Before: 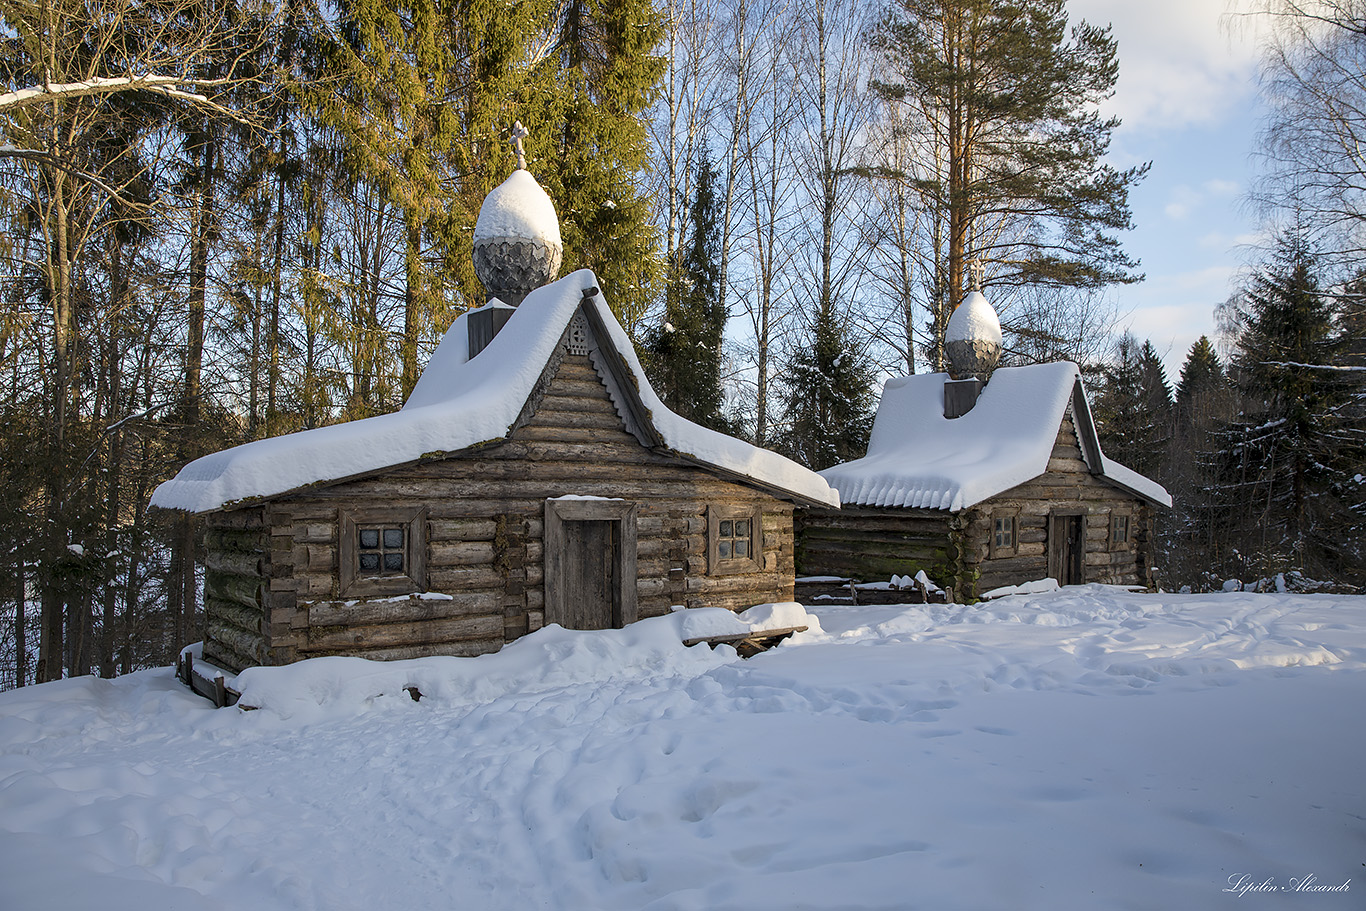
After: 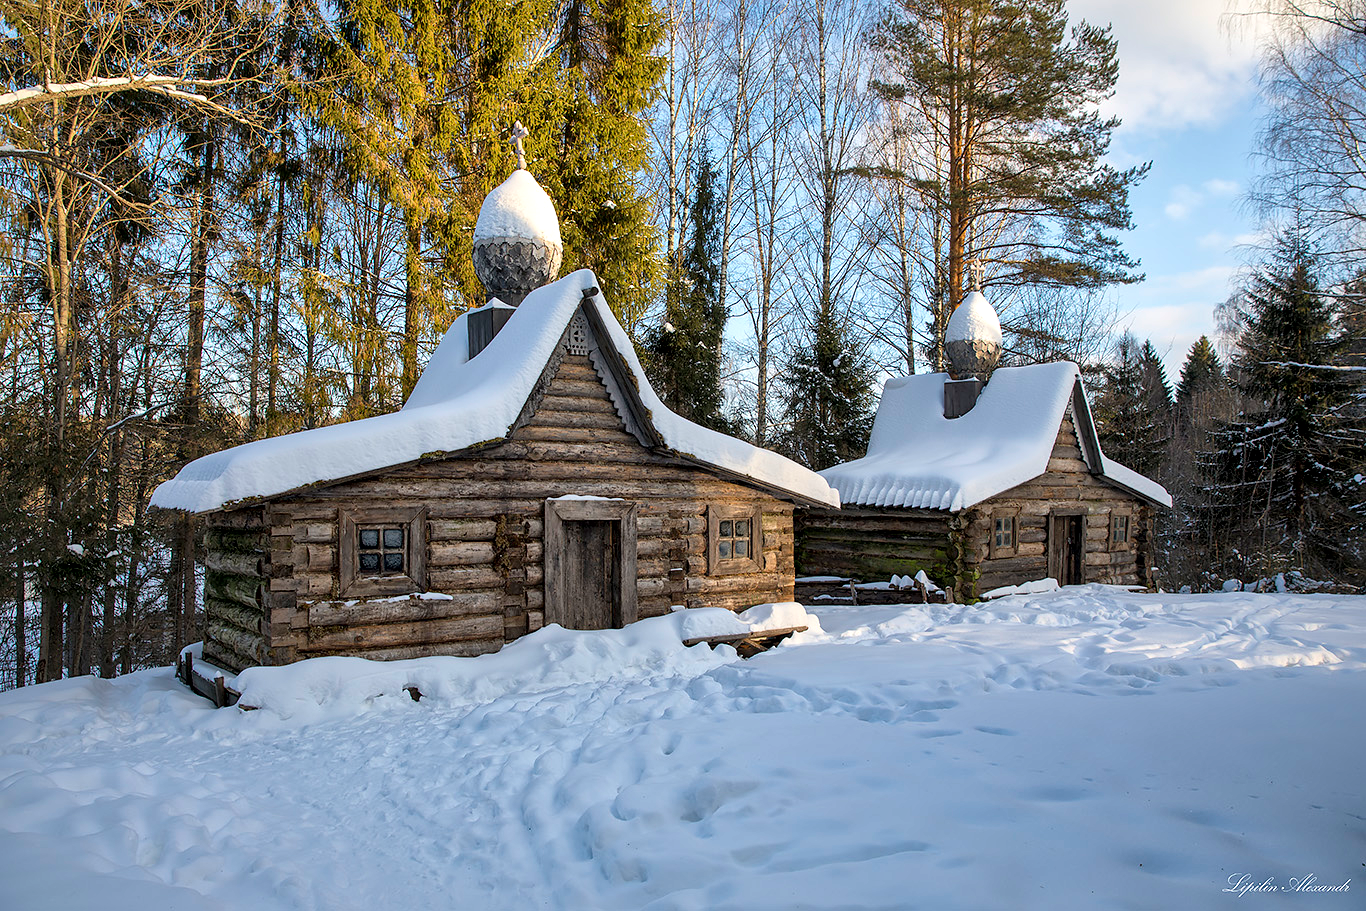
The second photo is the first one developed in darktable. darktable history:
local contrast: mode bilateral grid, contrast 20, coarseness 50, detail 179%, midtone range 0.2
contrast brightness saturation: brightness 0.09, saturation 0.19
